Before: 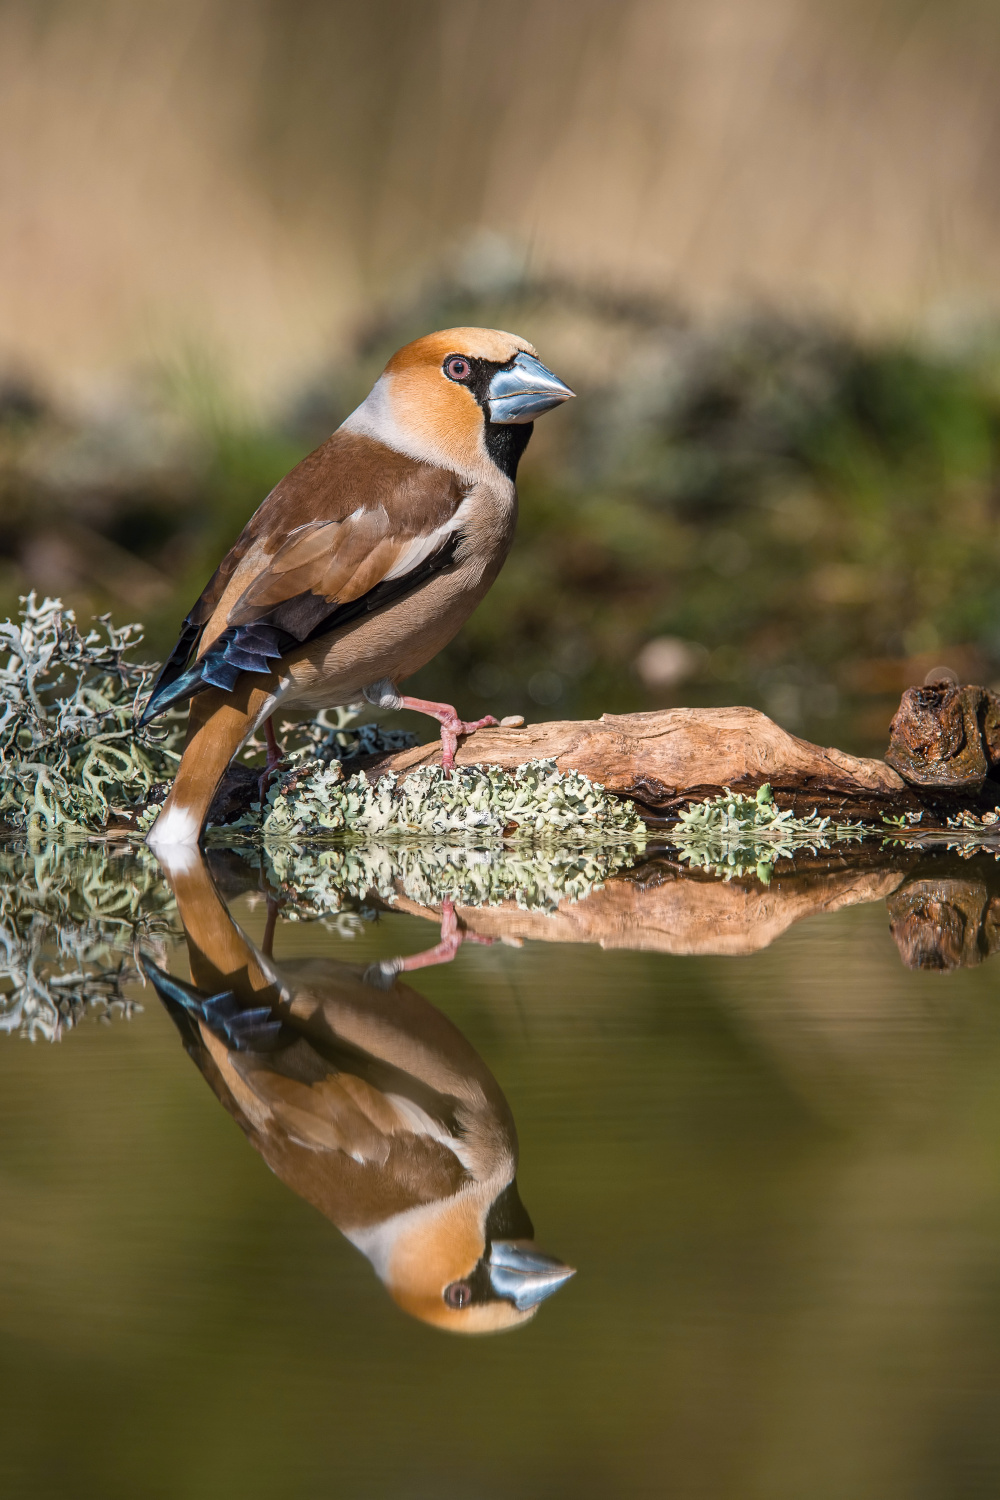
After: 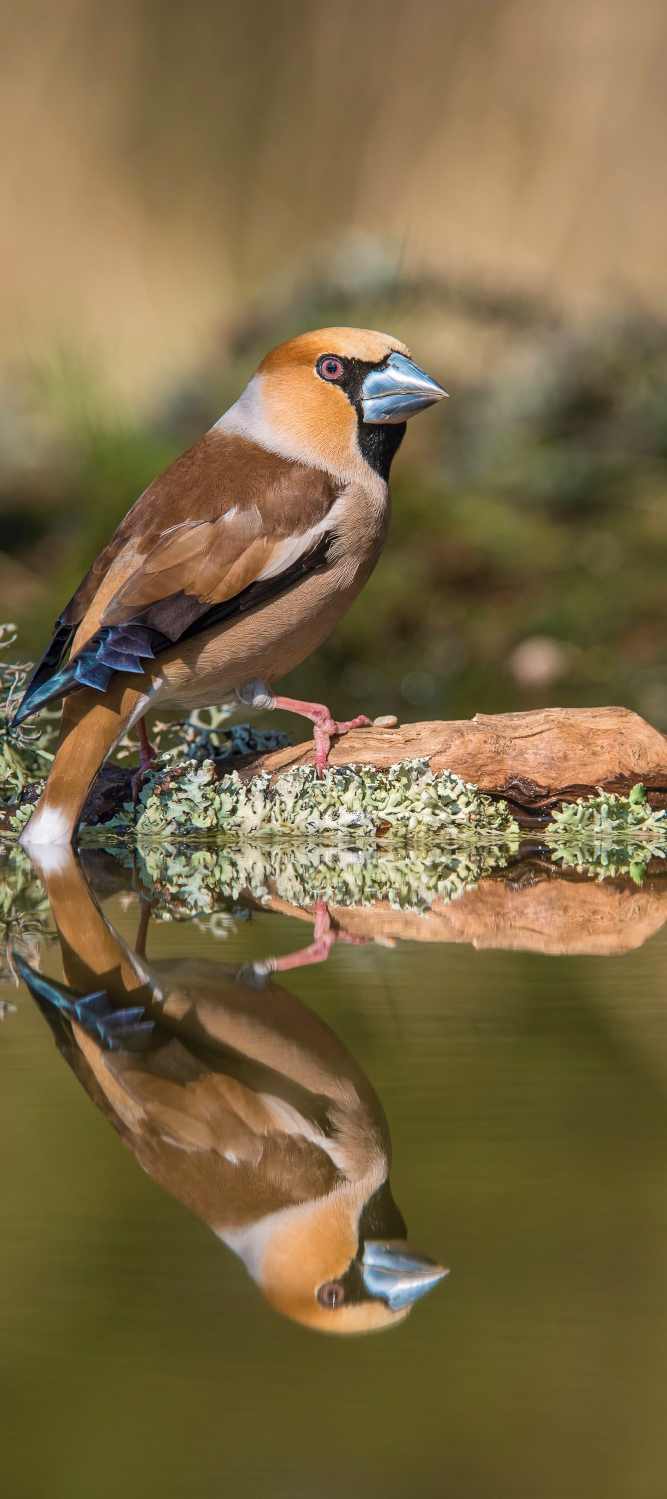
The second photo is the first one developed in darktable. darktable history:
crop and rotate: left 12.793%, right 20.441%
shadows and highlights: on, module defaults
velvia: on, module defaults
